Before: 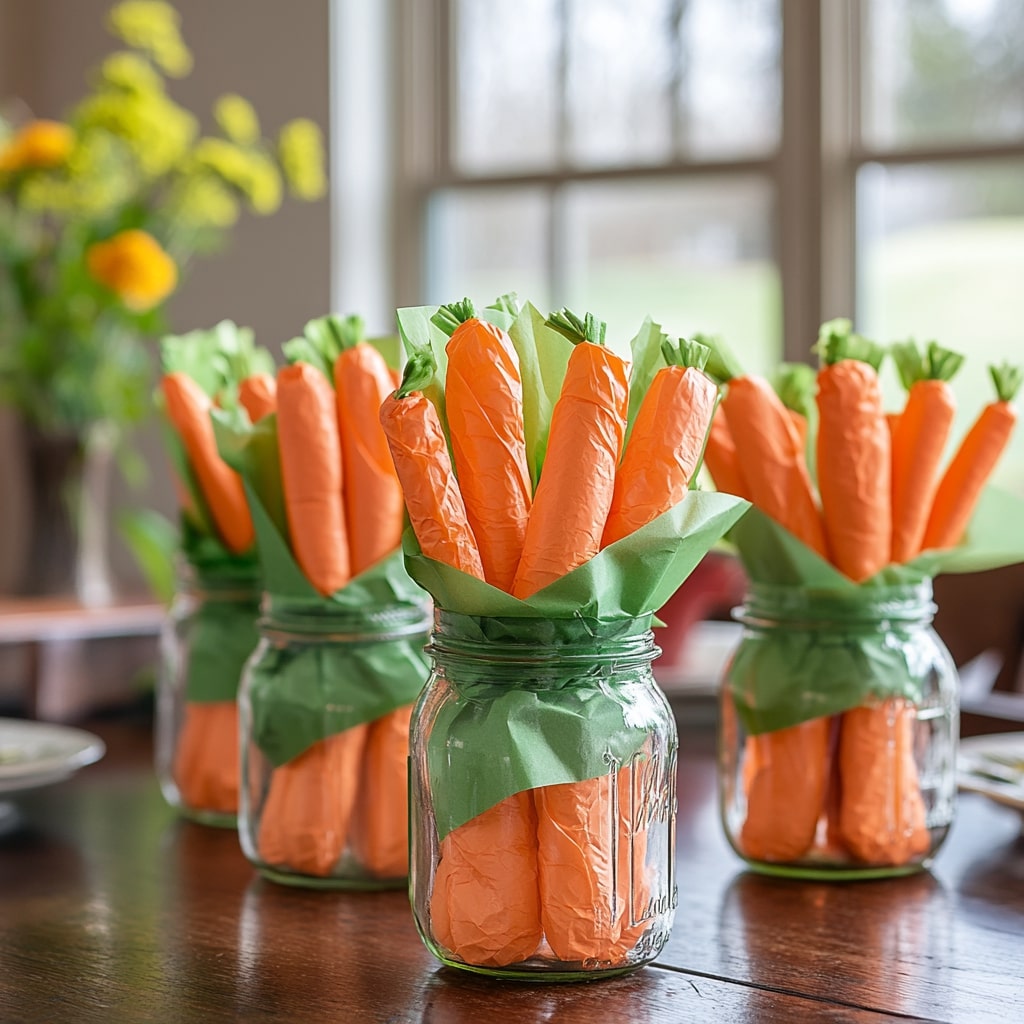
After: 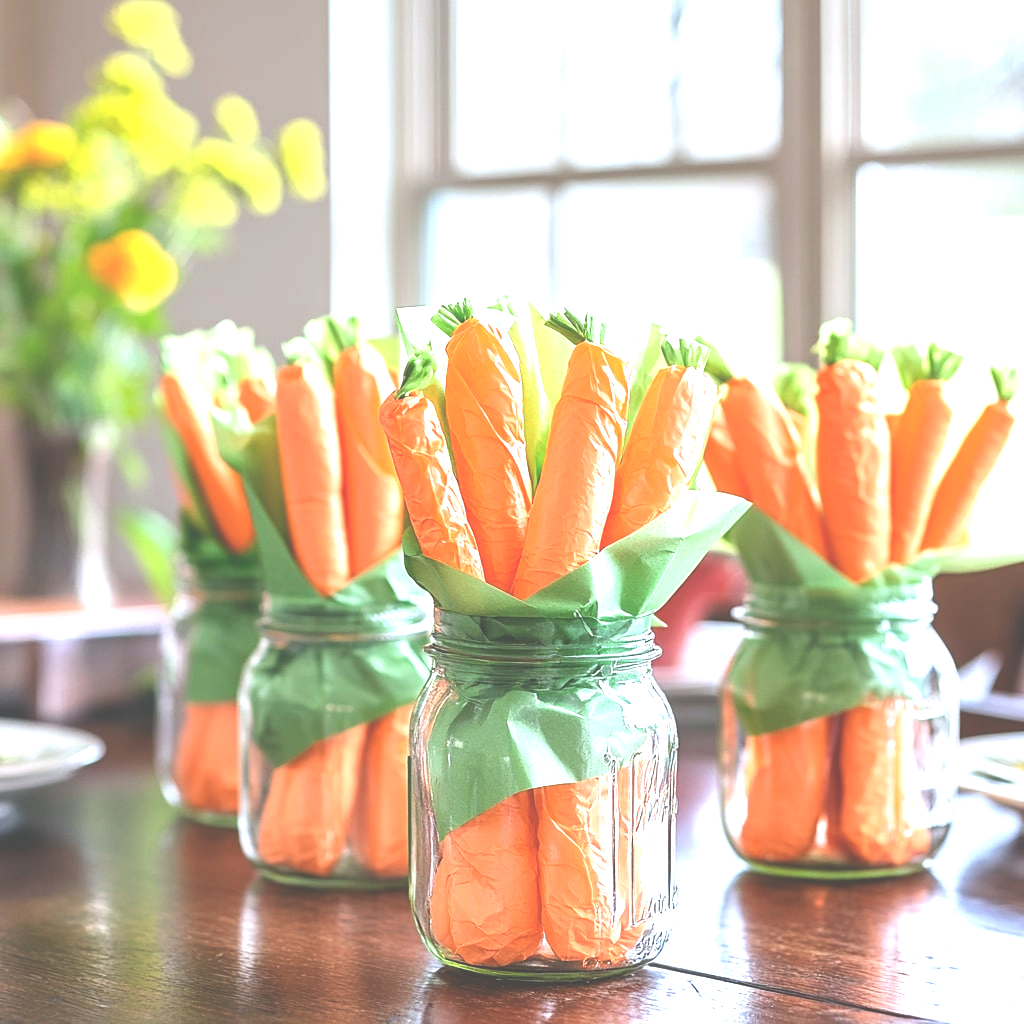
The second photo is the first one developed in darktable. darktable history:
exposure: black level correction -0.023, exposure 1.397 EV, compensate highlight preservation false
white balance: red 0.954, blue 1.079
